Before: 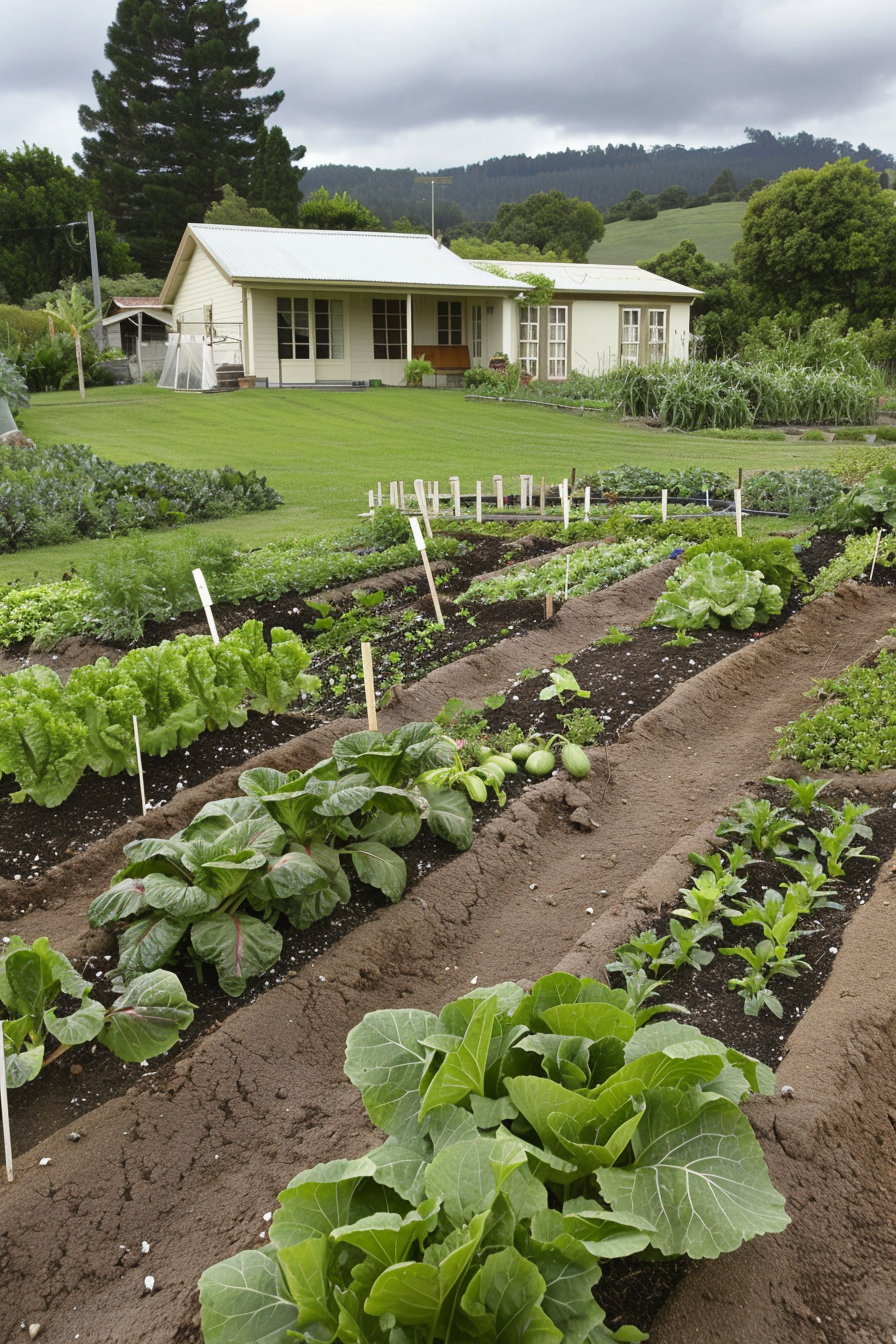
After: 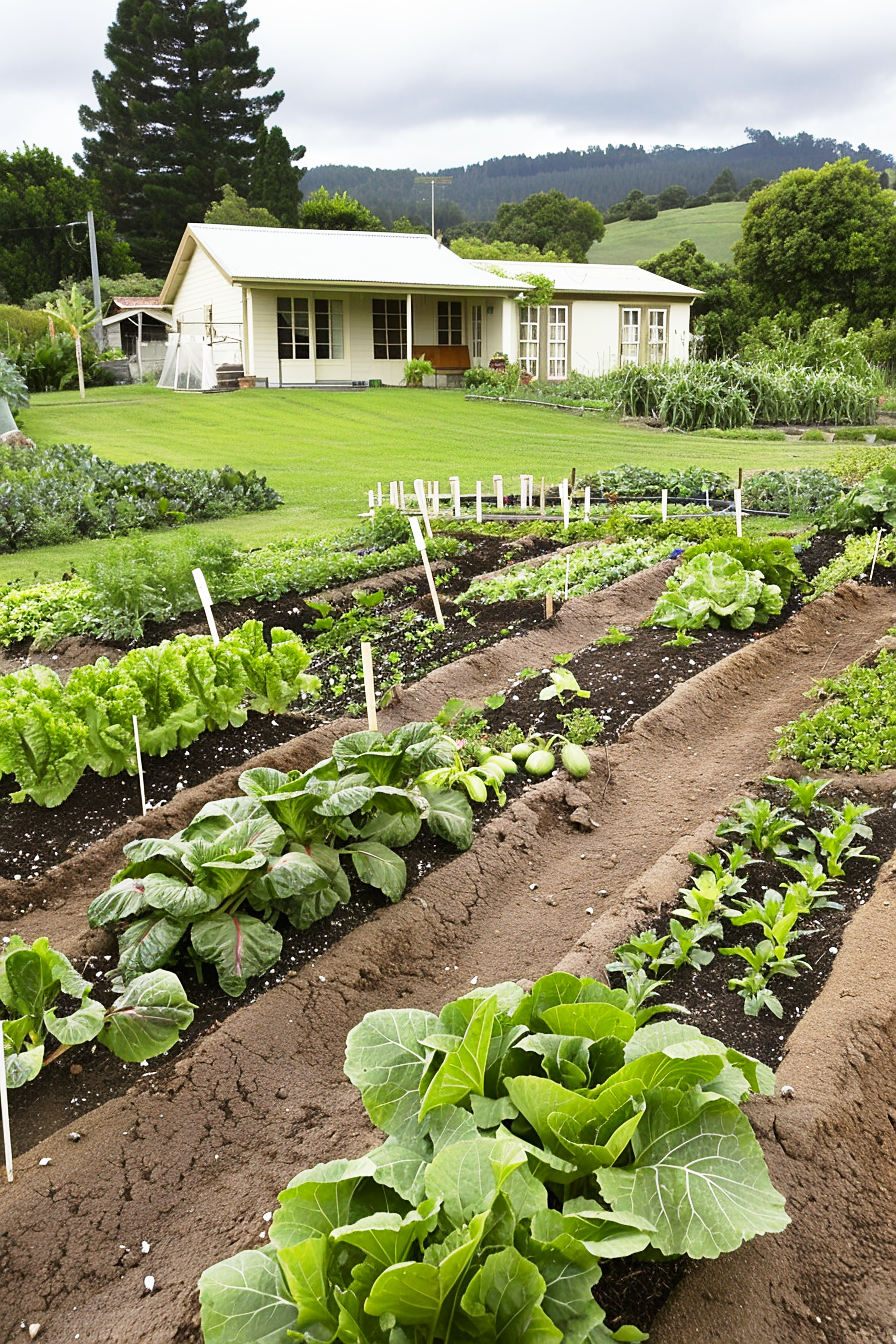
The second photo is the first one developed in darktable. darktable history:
base curve: curves: ch0 [(0, 0) (0.005, 0.002) (0.193, 0.295) (0.399, 0.664) (0.75, 0.928) (1, 1)], preserve colors none
sharpen: radius 1.432, amount 0.412, threshold 1.407
